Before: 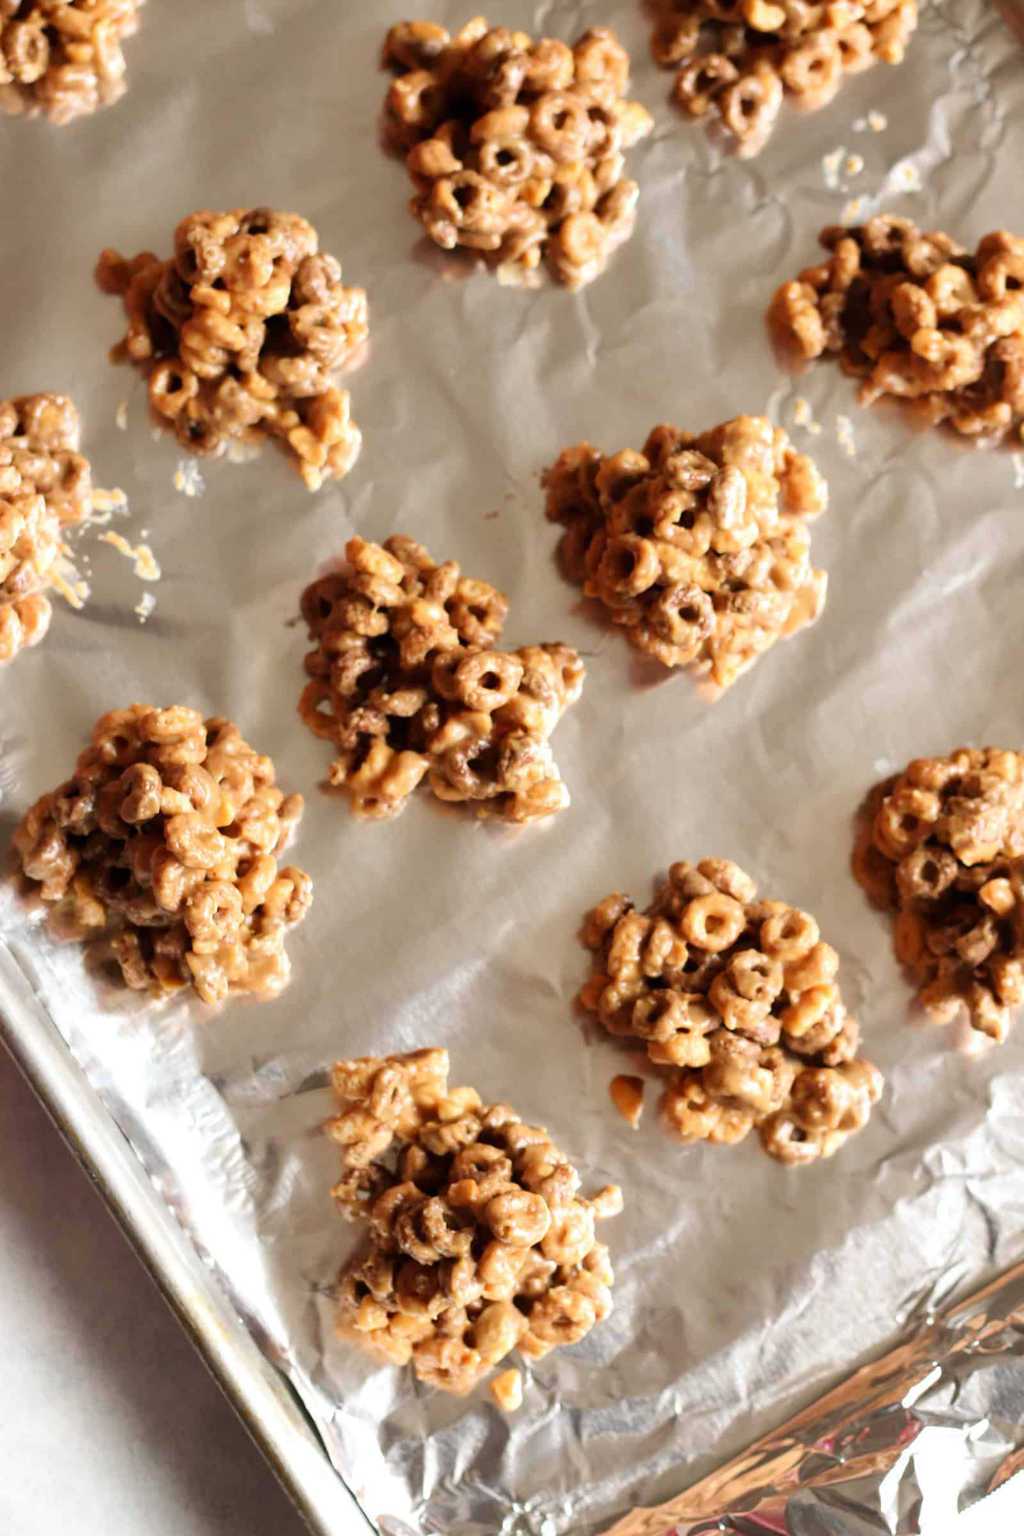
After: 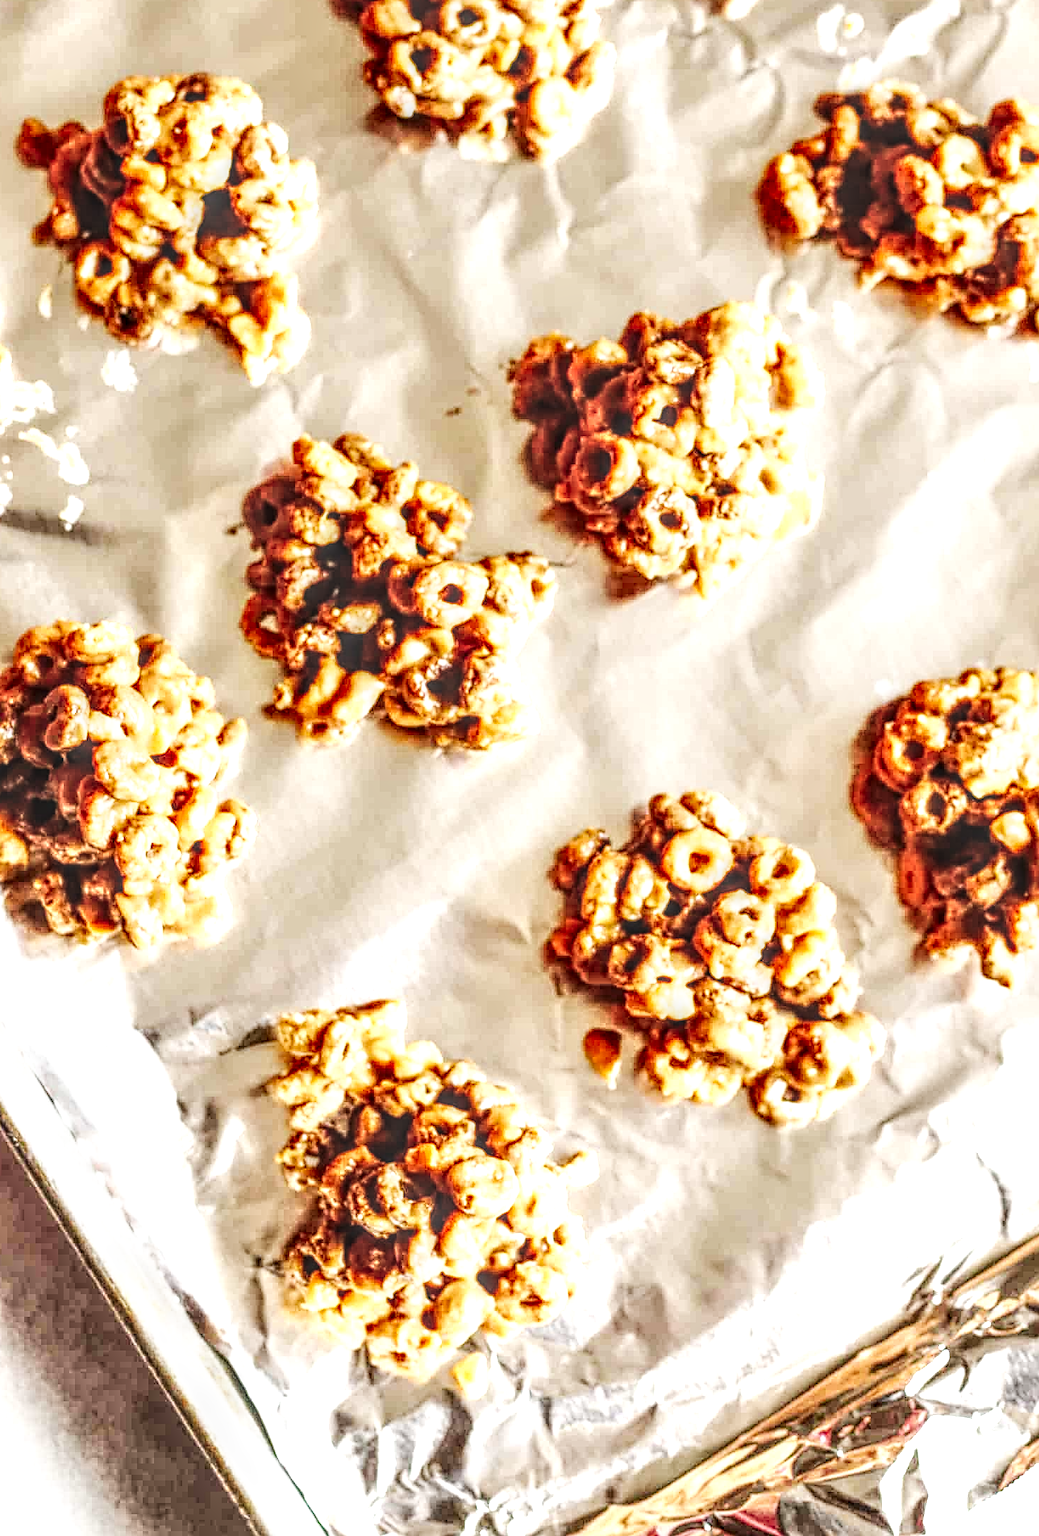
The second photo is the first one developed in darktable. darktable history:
exposure: black level correction -0.024, exposure -0.117 EV, compensate highlight preservation false
crop and rotate: left 7.898%, top 9.288%
sharpen: radius 2.208, amount 0.384, threshold 0.205
base curve: curves: ch0 [(0, 0) (0.007, 0.004) (0.027, 0.03) (0.046, 0.07) (0.207, 0.54) (0.442, 0.872) (0.673, 0.972) (1, 1)], preserve colors none
contrast brightness saturation: contrast 0.206, brightness -0.103, saturation 0.214
local contrast: highlights 0%, shadows 3%, detail 298%, midtone range 0.297
